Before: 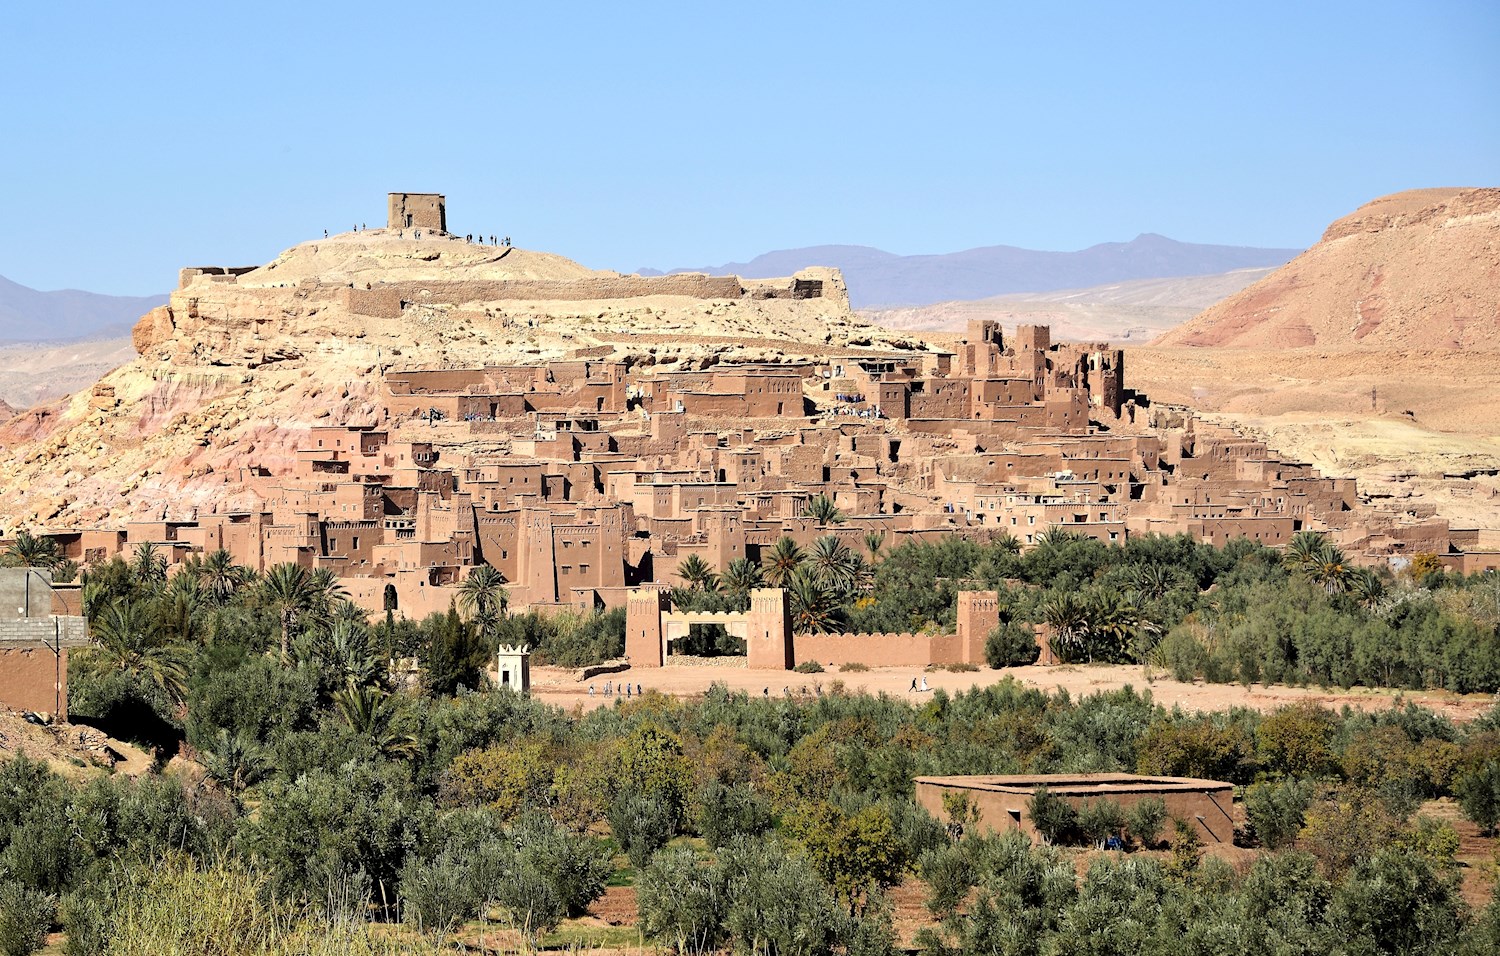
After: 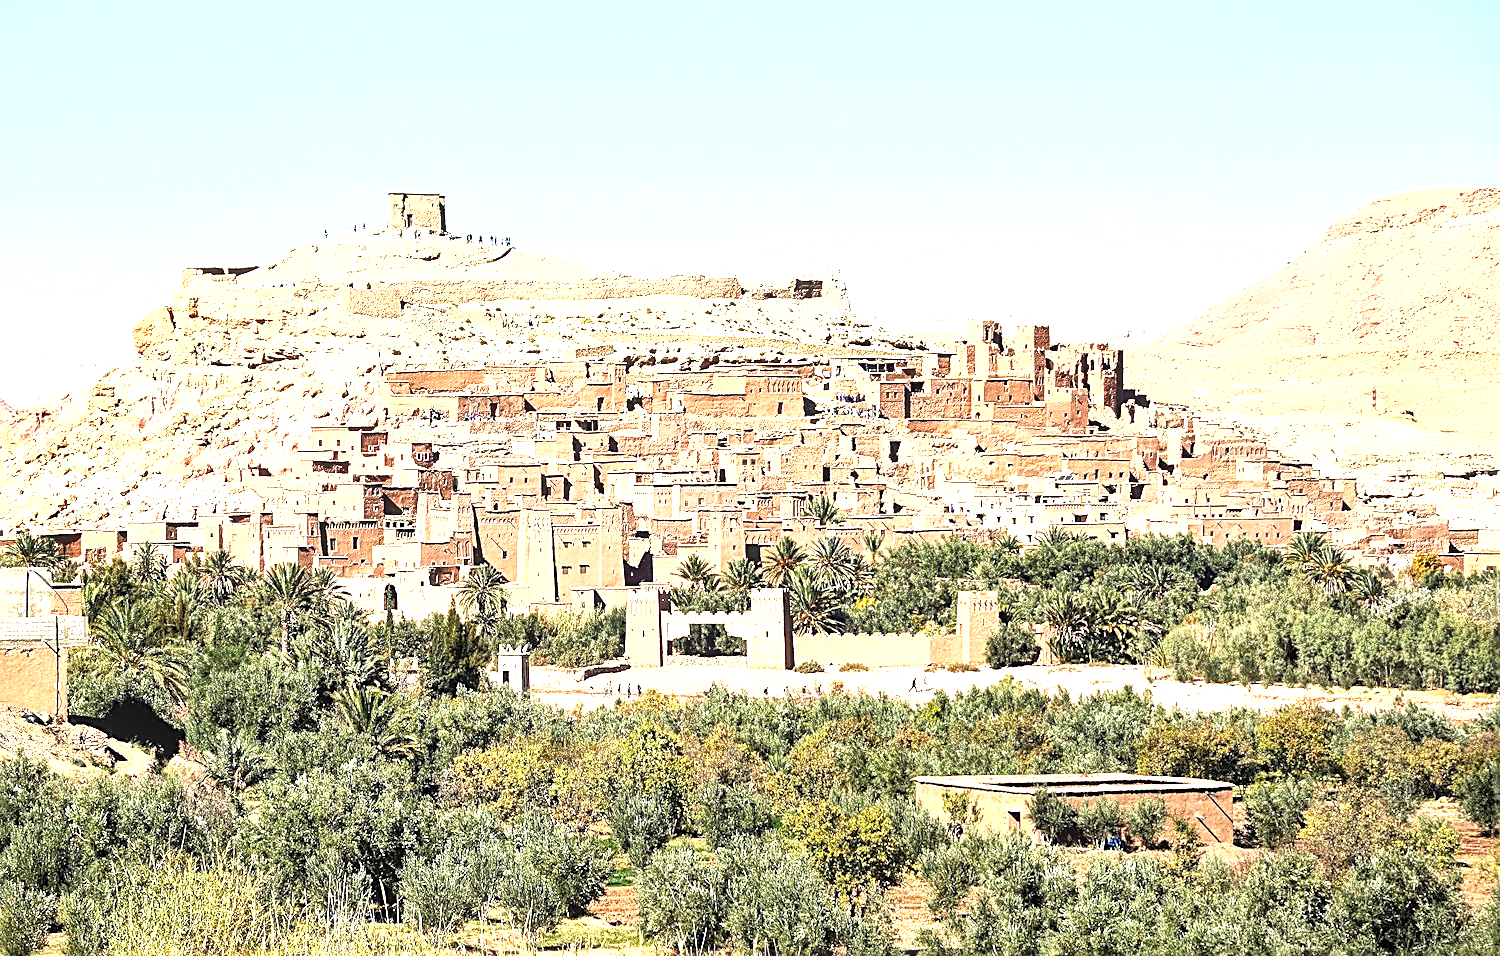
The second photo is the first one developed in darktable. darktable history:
shadows and highlights: shadows 32, highlights -32, soften with gaussian
local contrast: on, module defaults
sharpen: radius 2.531, amount 0.628
exposure: black level correction 0, exposure 1.675 EV, compensate exposure bias true, compensate highlight preservation false
